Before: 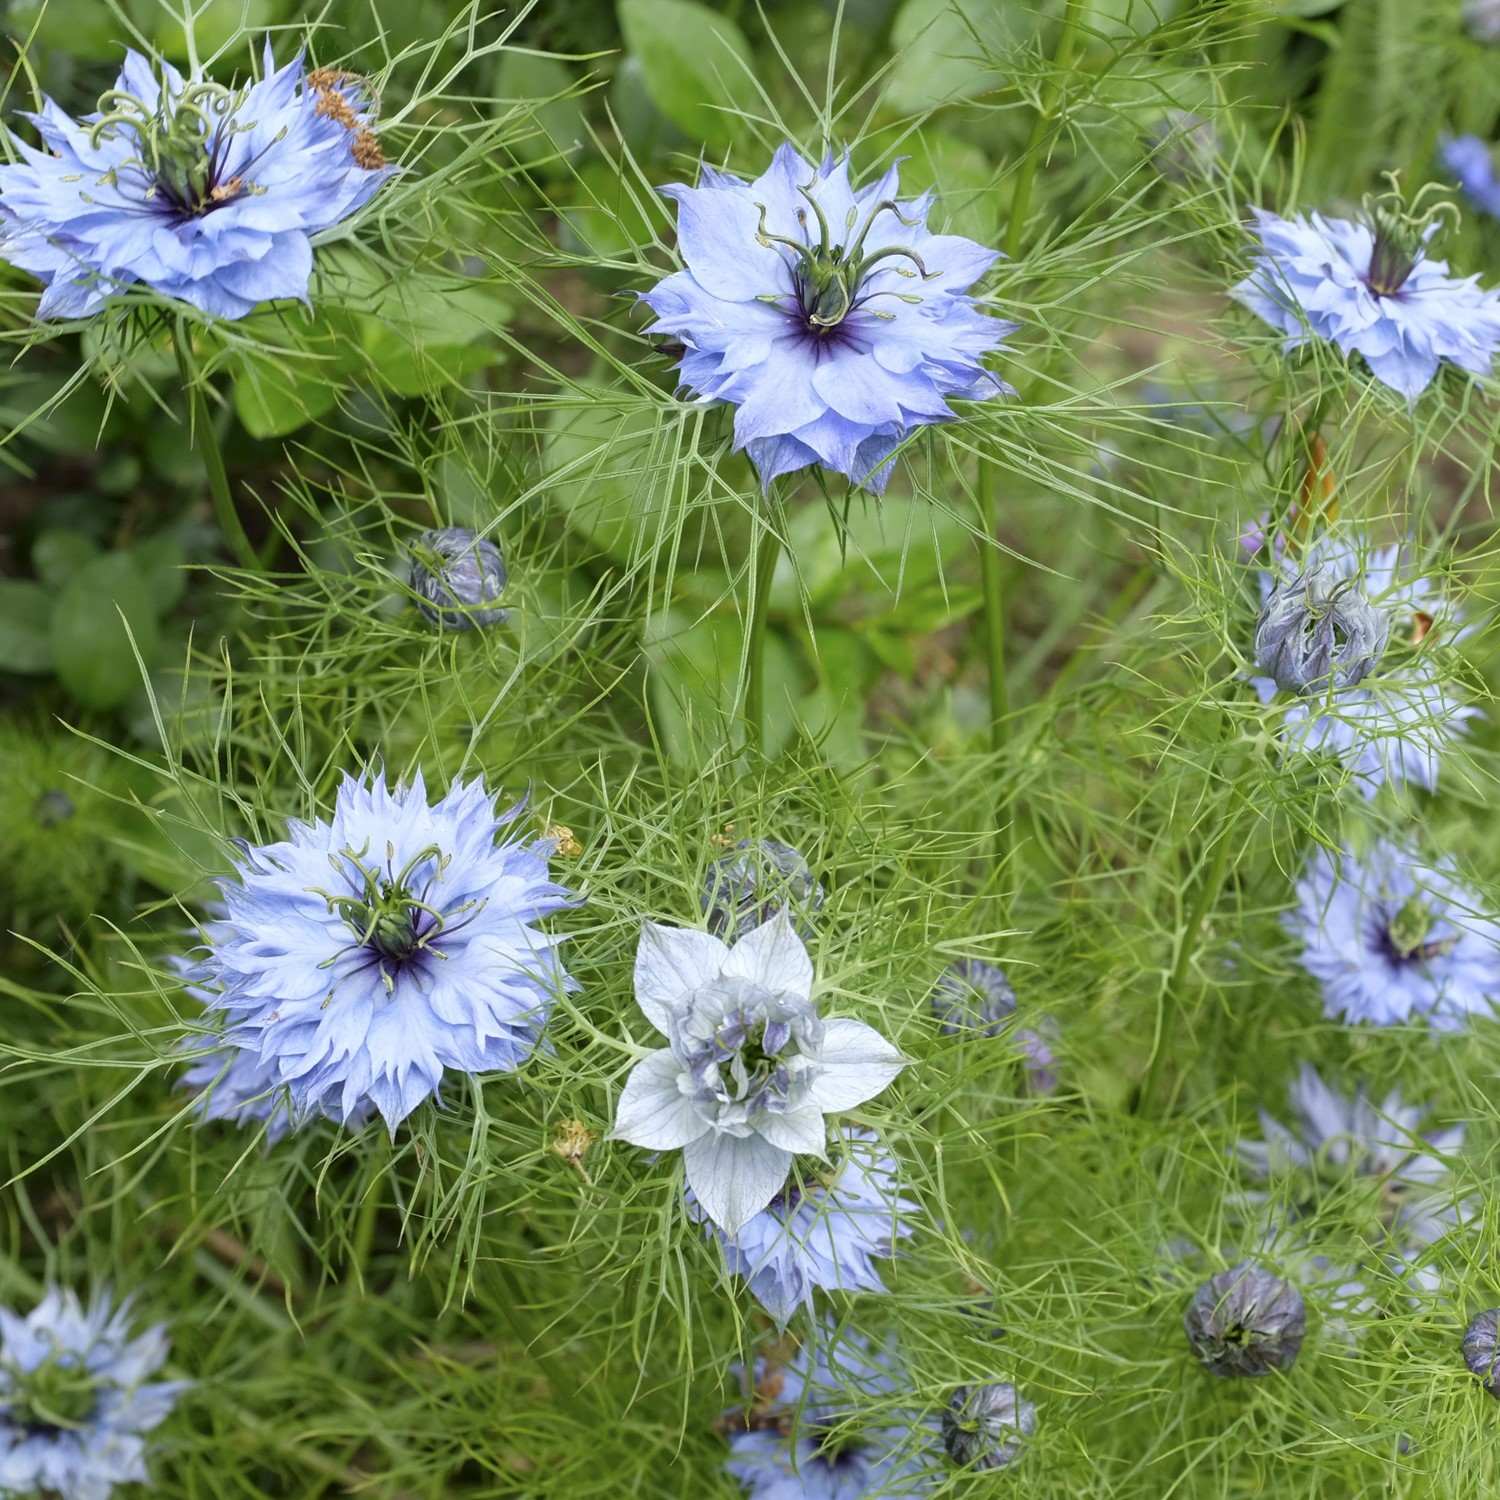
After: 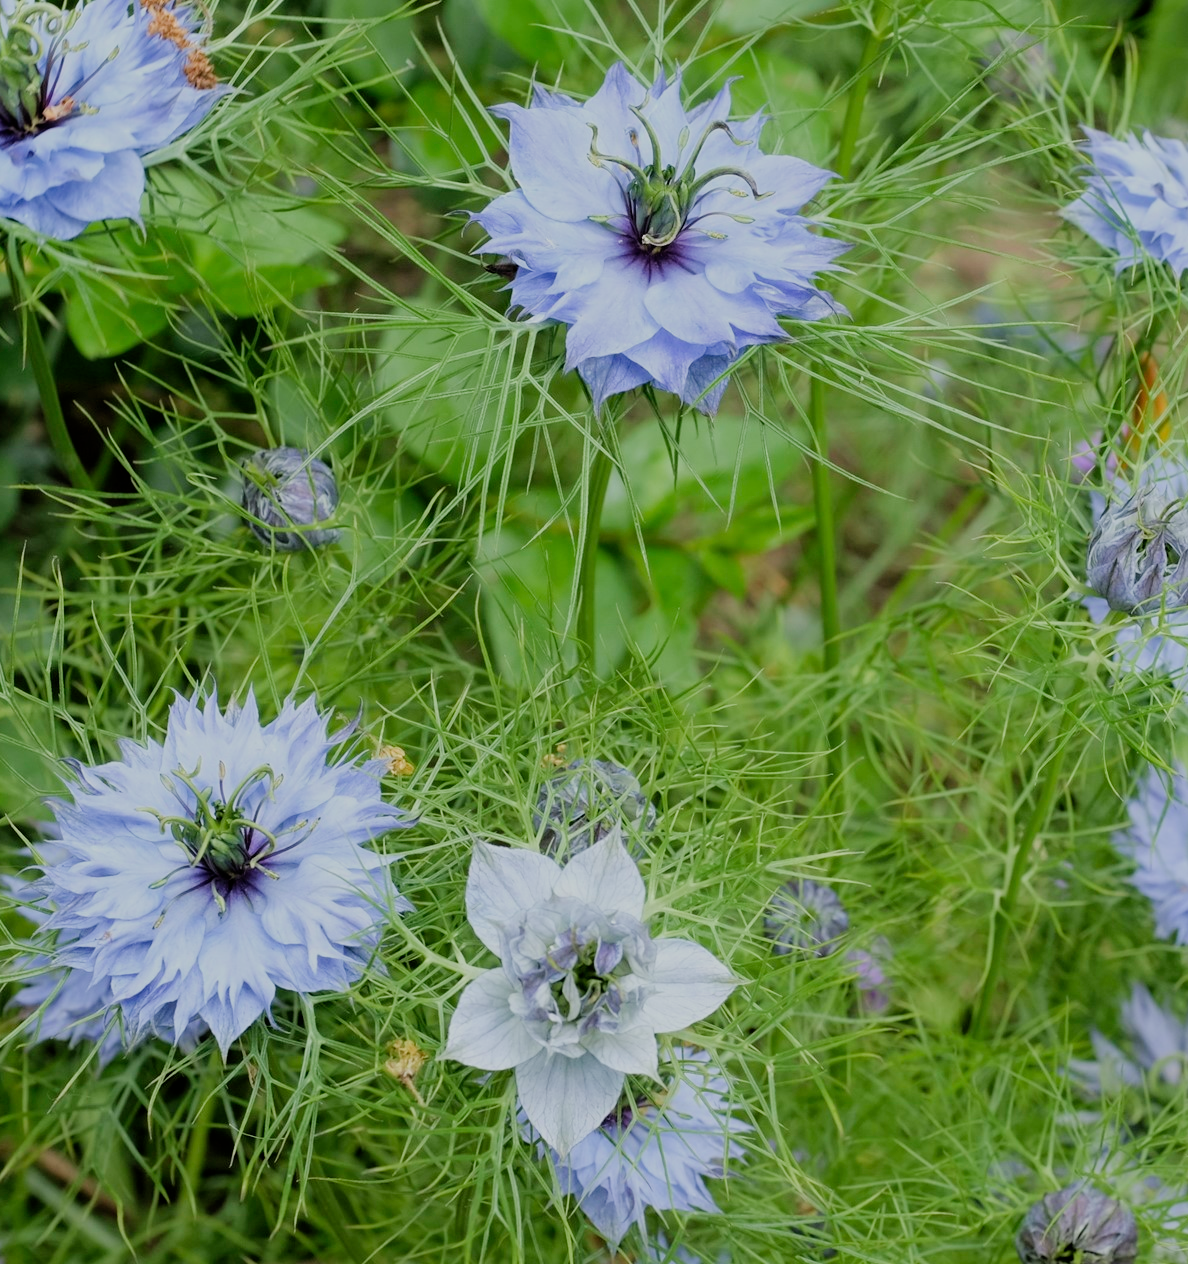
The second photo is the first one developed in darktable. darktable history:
tone equalizer: on, module defaults
filmic rgb: black relative exposure -6.98 EV, white relative exposure 5.63 EV, hardness 2.86
crop: left 11.225%, top 5.381%, right 9.565%, bottom 10.314%
